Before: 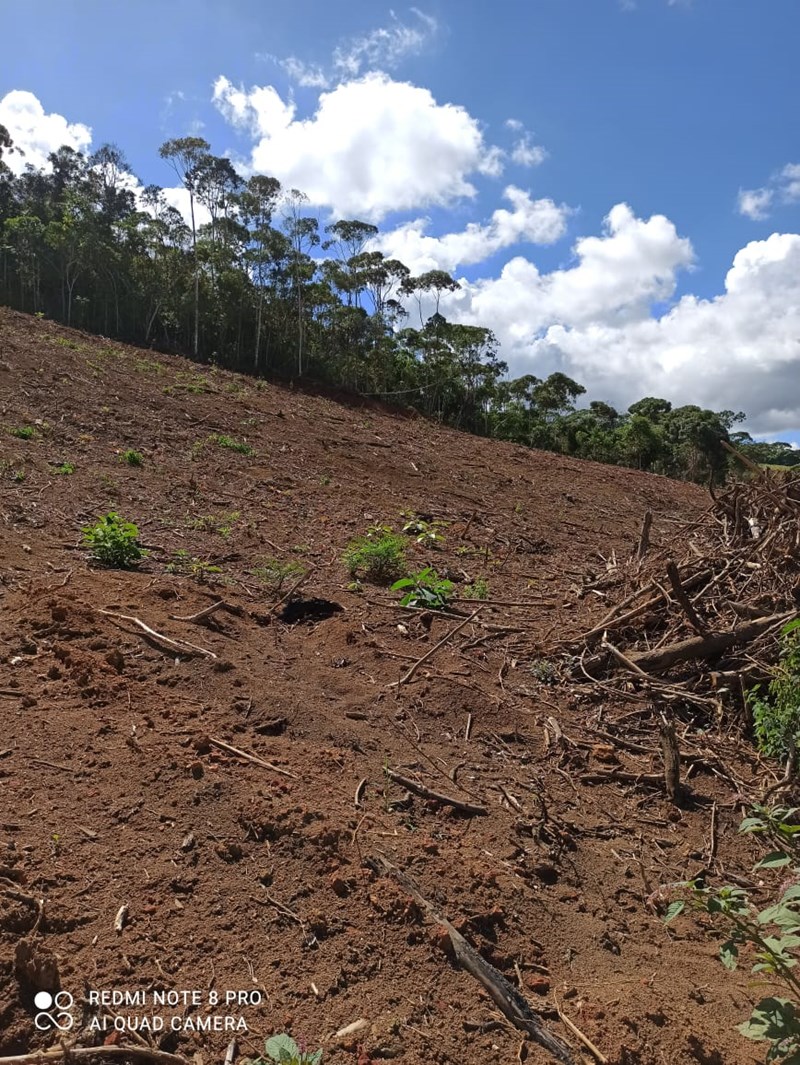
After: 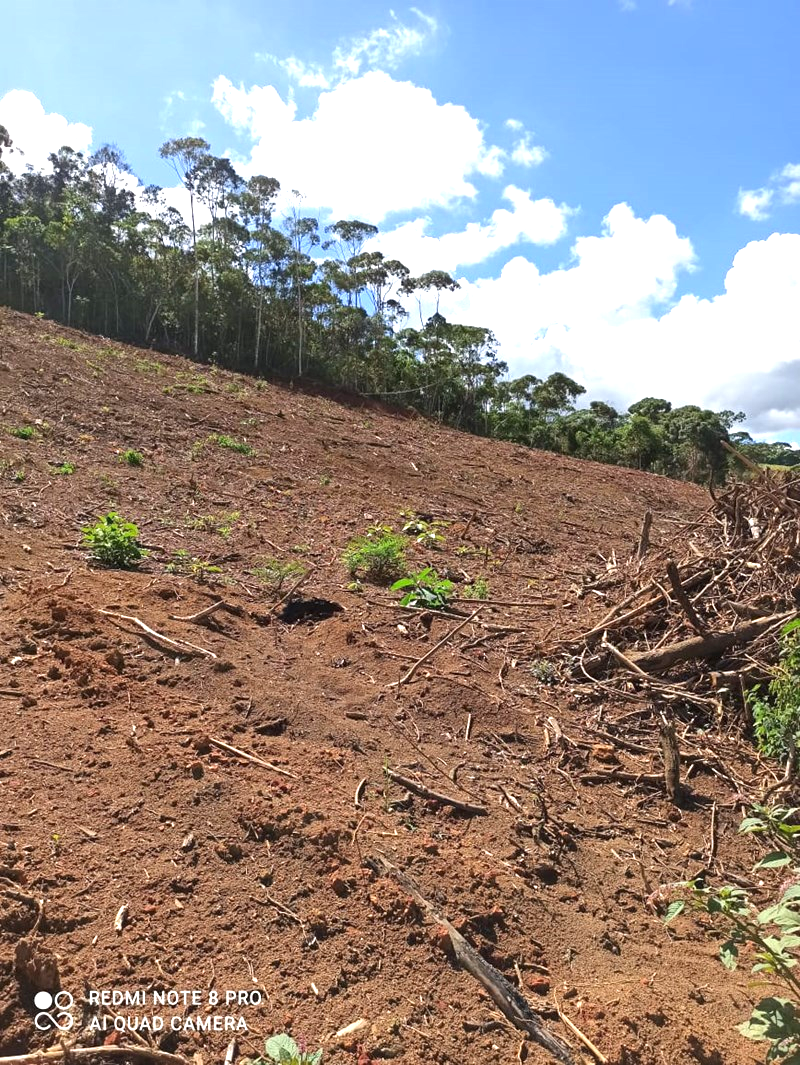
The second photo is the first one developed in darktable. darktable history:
exposure: black level correction 0, exposure 1.097 EV, compensate highlight preservation false
color zones: curves: ch1 [(0, 0.513) (0.143, 0.524) (0.286, 0.511) (0.429, 0.506) (0.571, 0.503) (0.714, 0.503) (0.857, 0.508) (1, 0.513)]
